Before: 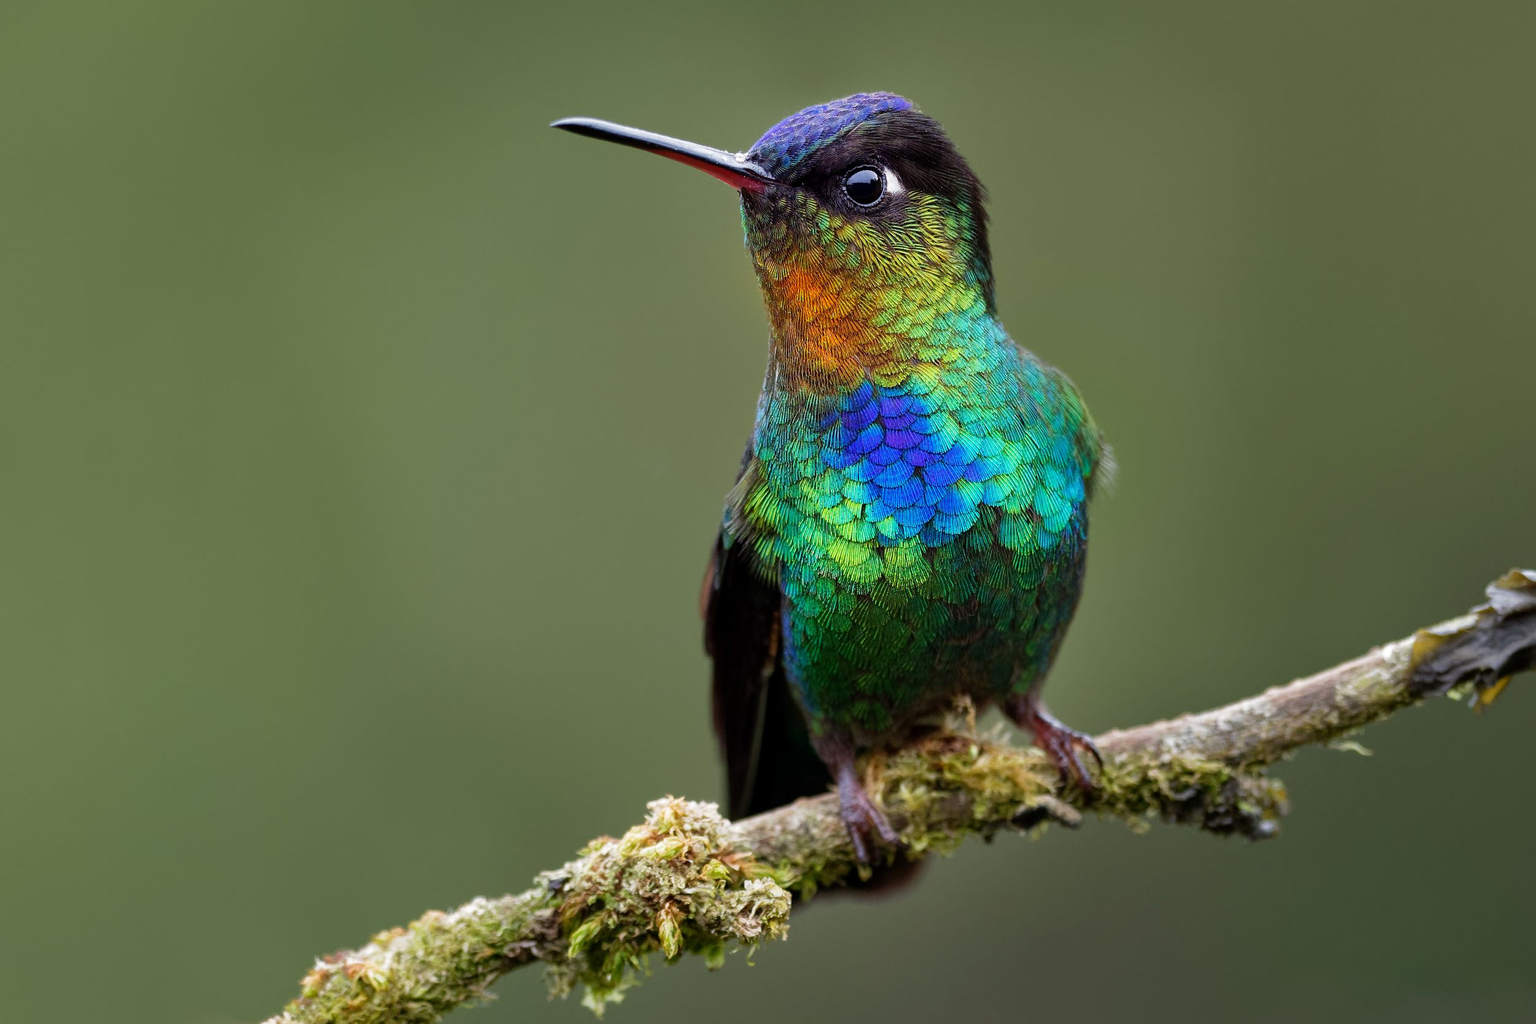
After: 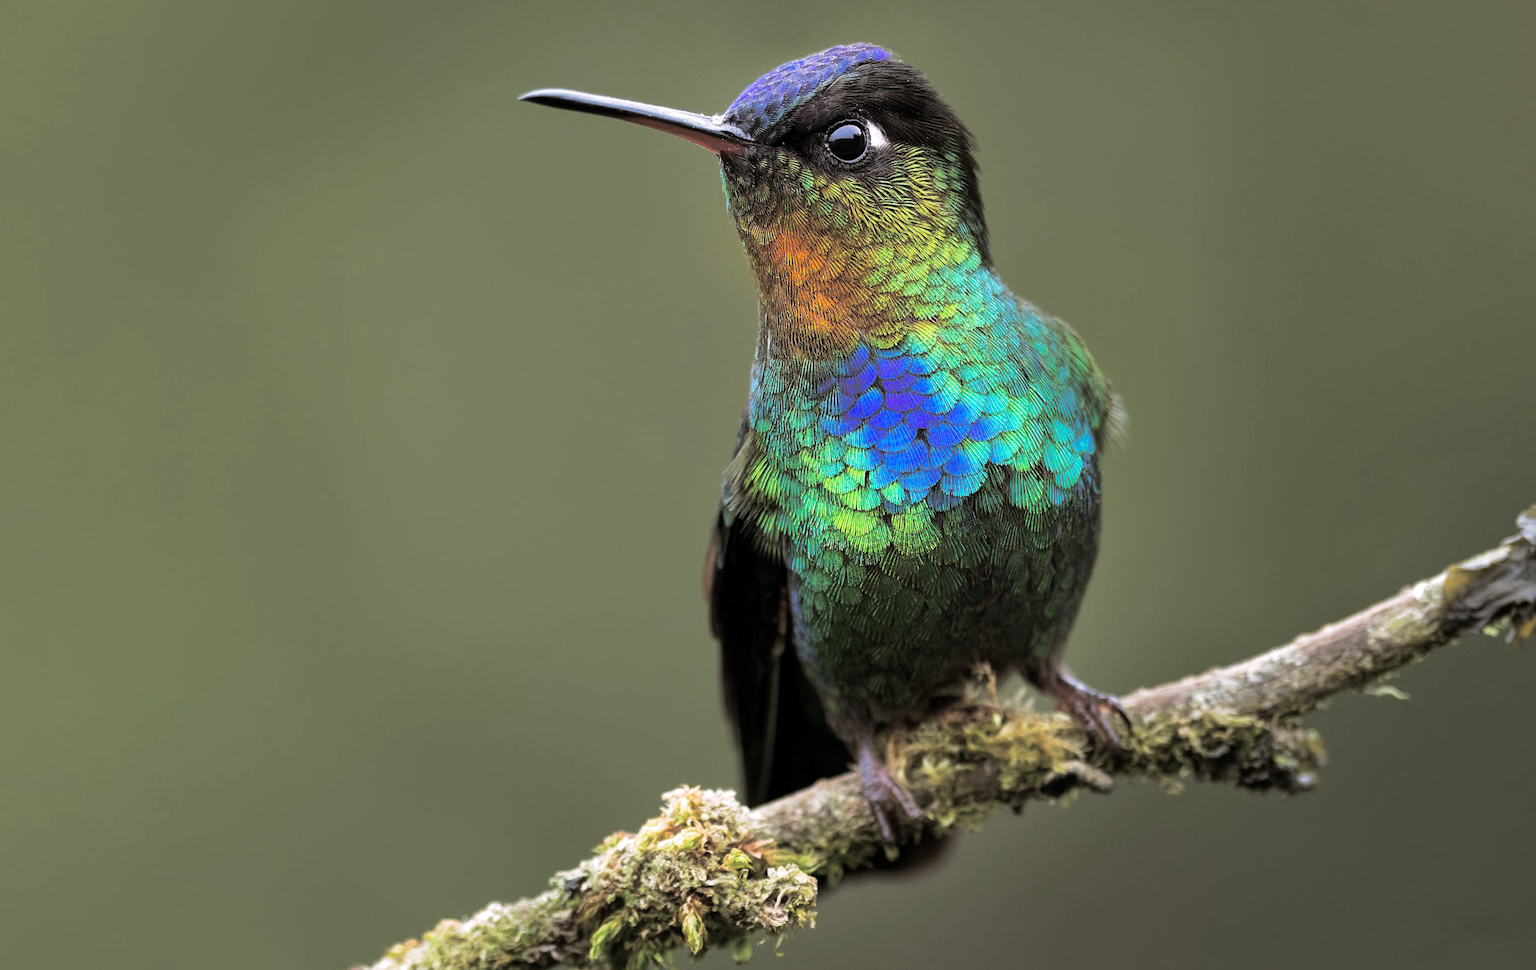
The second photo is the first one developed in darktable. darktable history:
rotate and perspective: rotation -3.52°, crop left 0.036, crop right 0.964, crop top 0.081, crop bottom 0.919
split-toning: shadows › hue 46.8°, shadows › saturation 0.17, highlights › hue 316.8°, highlights › saturation 0.27, balance -51.82
exposure: exposure 0.217 EV, compensate highlight preservation false
